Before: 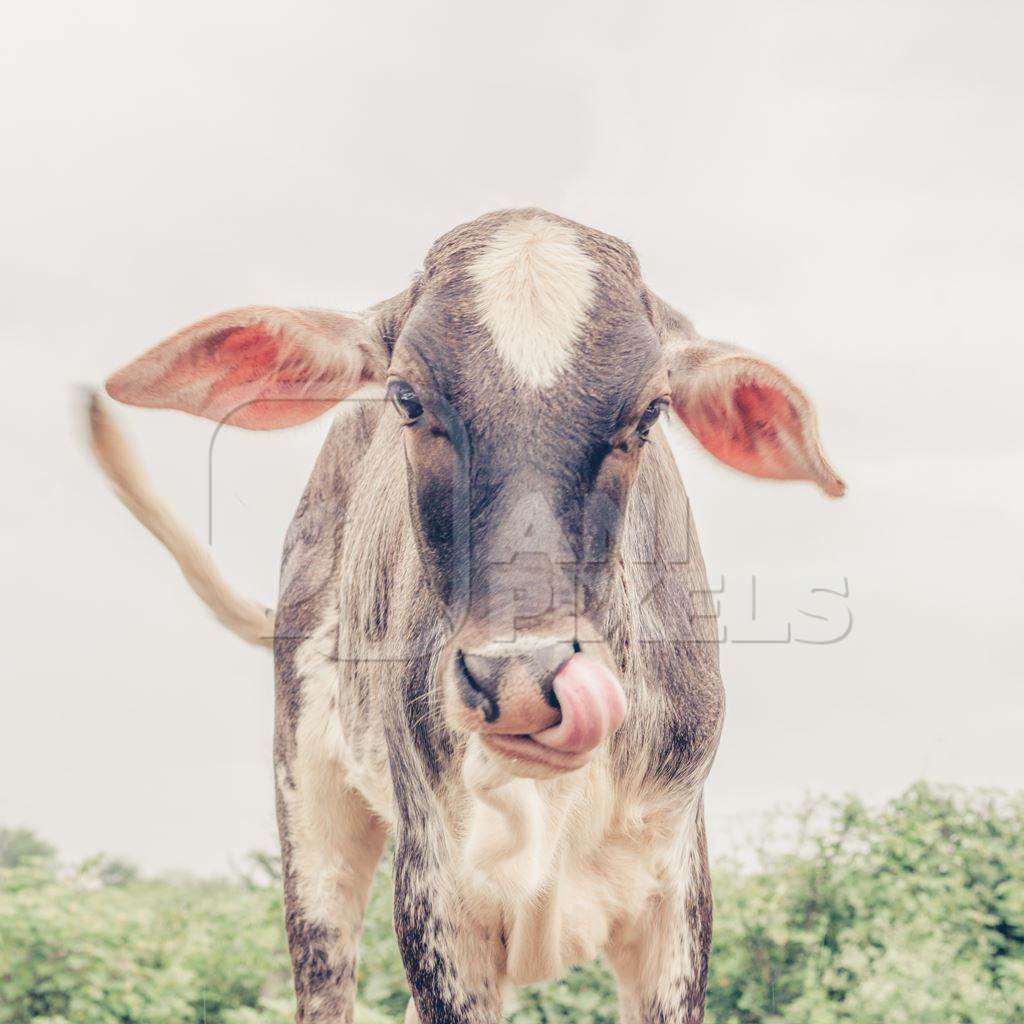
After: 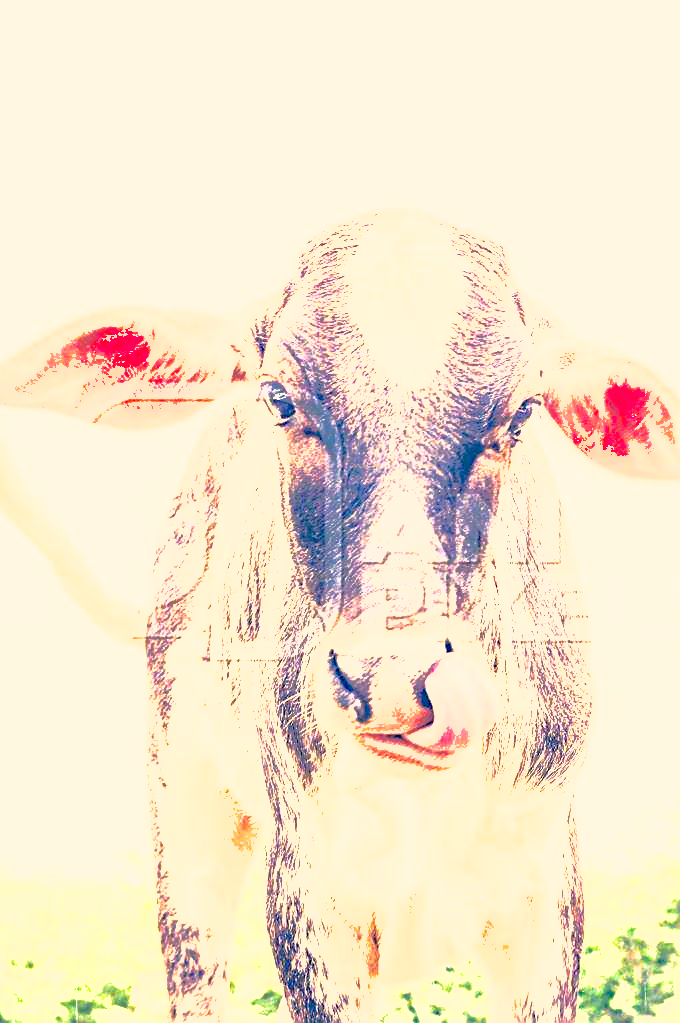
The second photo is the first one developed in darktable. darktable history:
crop and rotate: left 12.596%, right 20.932%
shadows and highlights: on, module defaults
exposure: exposure 2.013 EV, compensate highlight preservation false
sharpen: on, module defaults
color correction: highlights a* 10.35, highlights b* 14.76, shadows a* -9.55, shadows b* -15.03
haze removal: compatibility mode true, adaptive false
color balance rgb: perceptual saturation grading › global saturation 19.419%, global vibrance 5.679%
